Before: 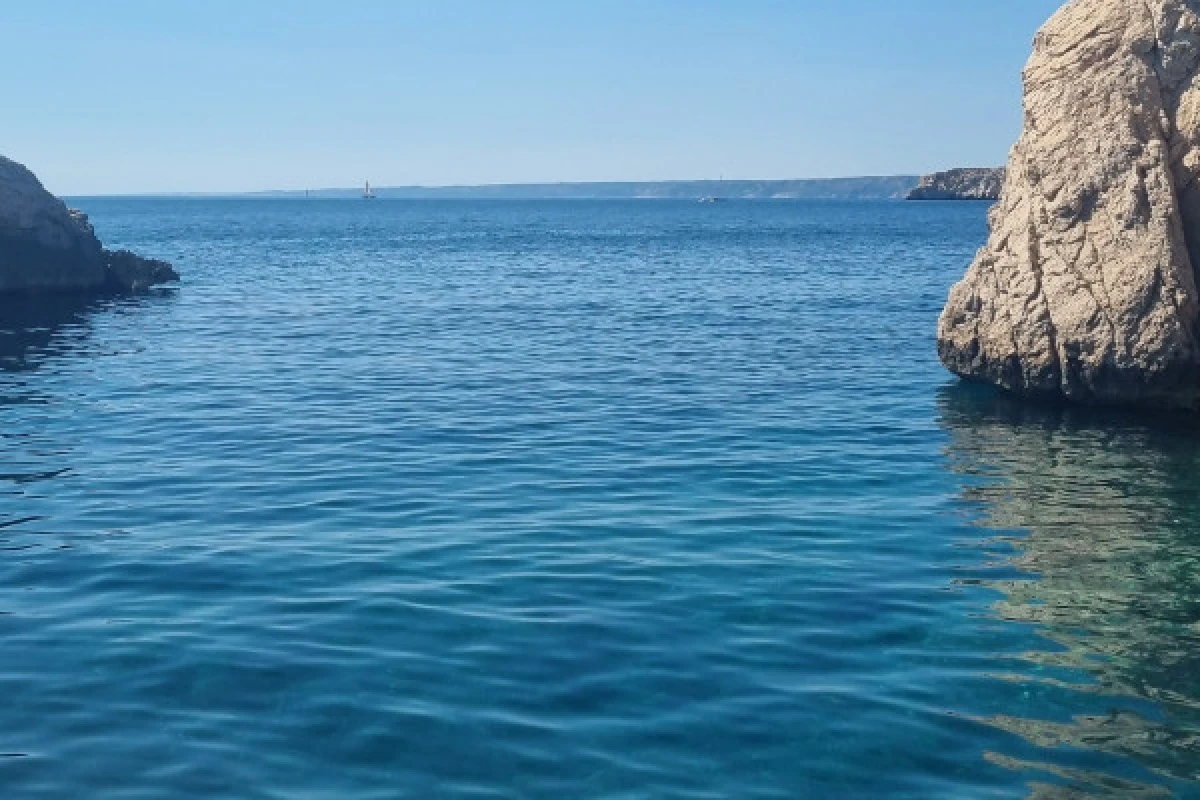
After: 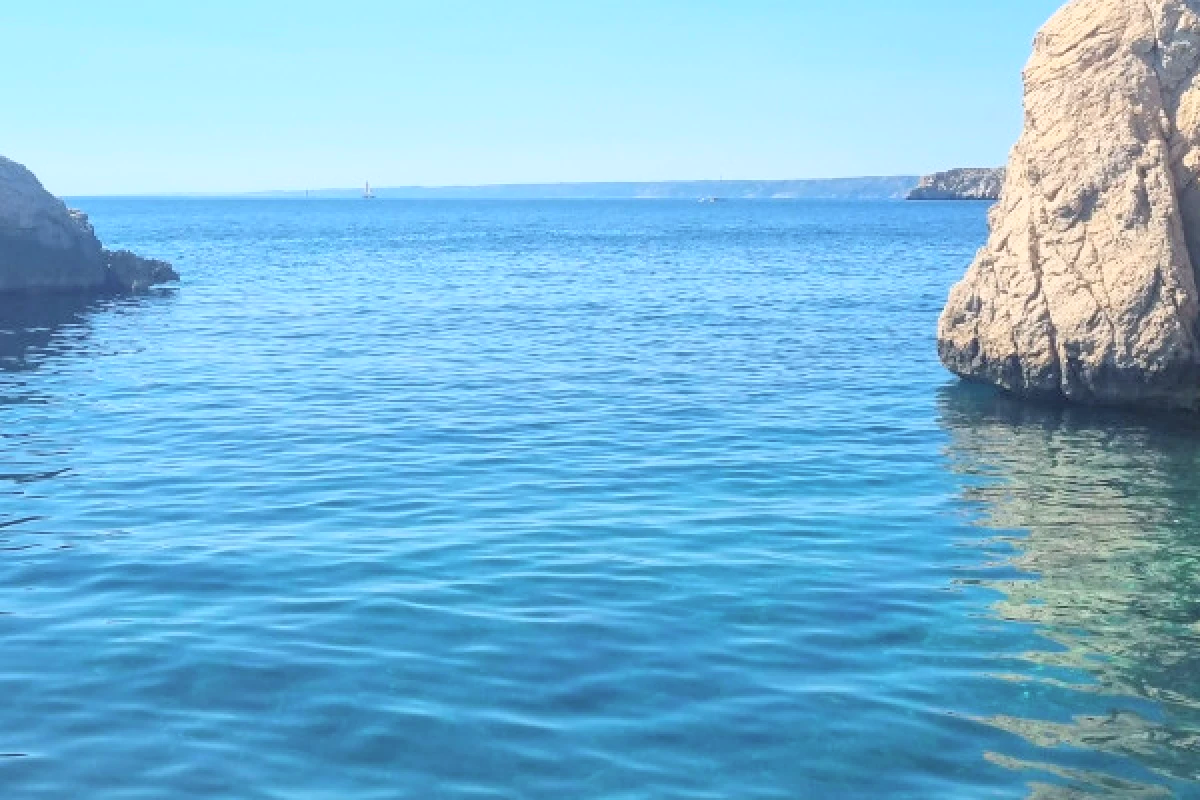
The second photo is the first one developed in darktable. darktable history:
base curve: curves: ch0 [(0, 0) (0.666, 0.806) (1, 1)]
contrast brightness saturation: contrast 0.1, brightness 0.3, saturation 0.14
